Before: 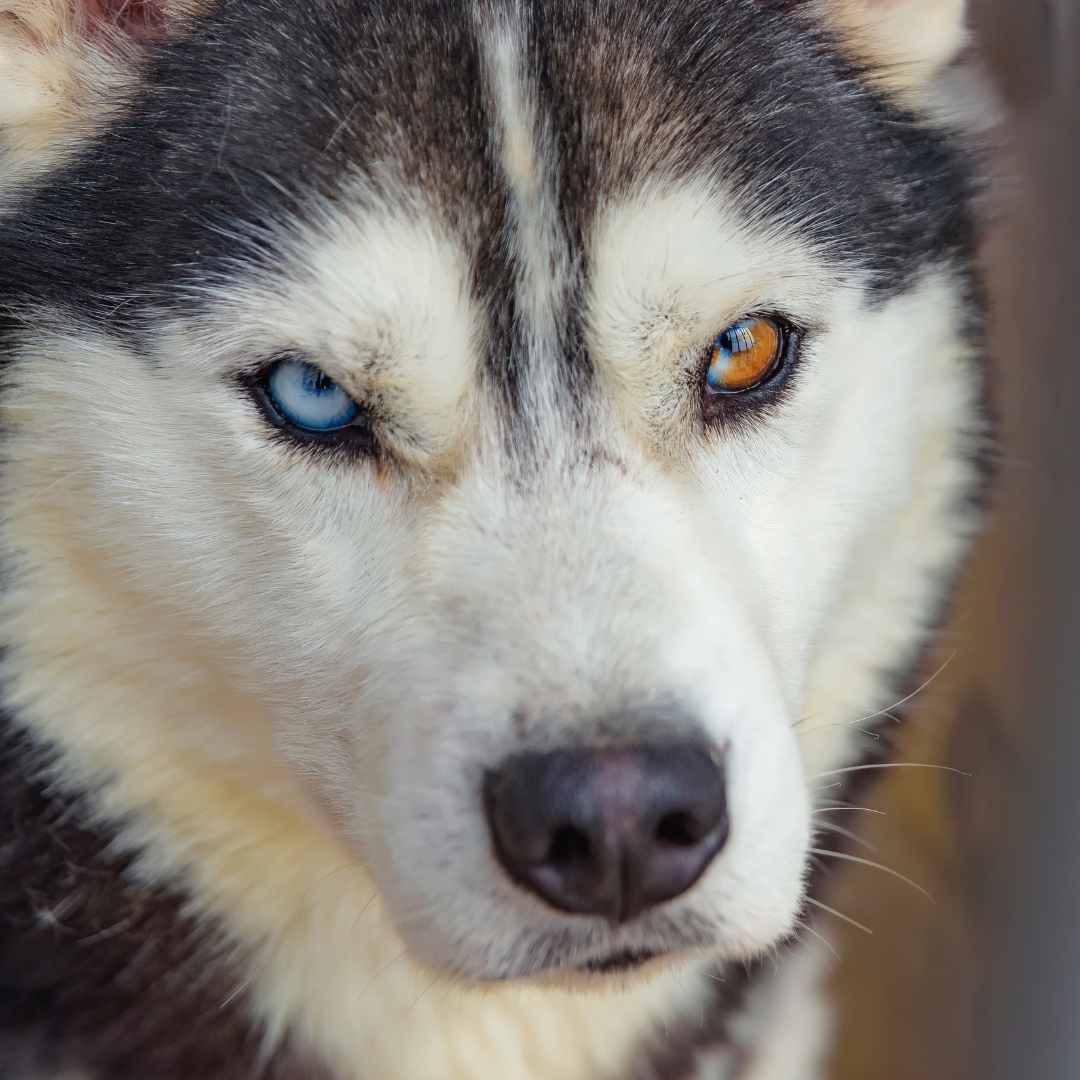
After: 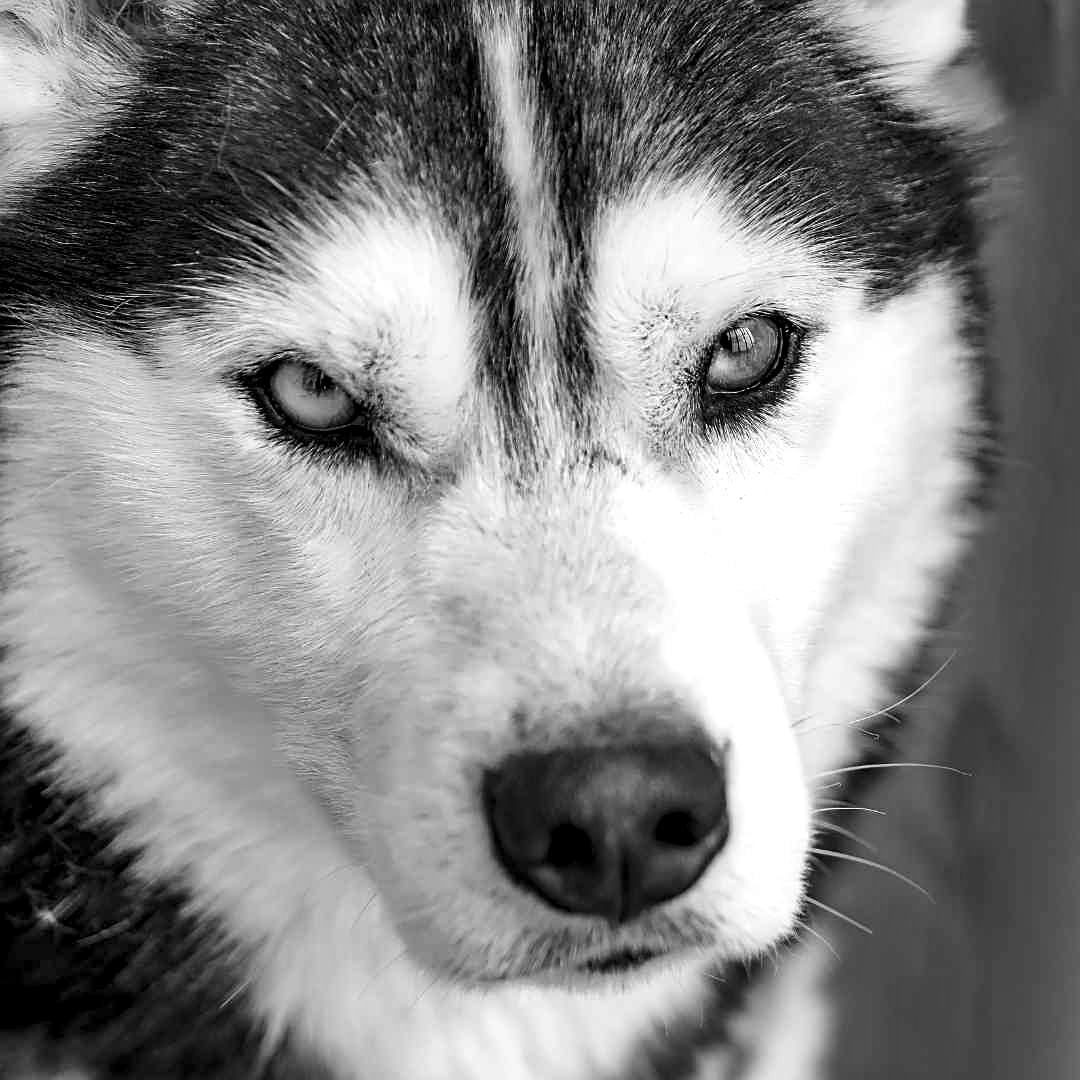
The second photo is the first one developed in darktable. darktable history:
shadows and highlights: low approximation 0.01, soften with gaussian
color balance: lift [1, 1, 0.999, 1.001], gamma [1, 1.003, 1.005, 0.995], gain [1, 0.992, 0.988, 1.012], contrast 5%, output saturation 110%
sharpen: on, module defaults
levels: levels [0.055, 0.477, 0.9]
exposure: exposure -0.21 EV, compensate highlight preservation false
monochrome: on, module defaults
contrast brightness saturation: contrast 0.15, brightness 0.05
